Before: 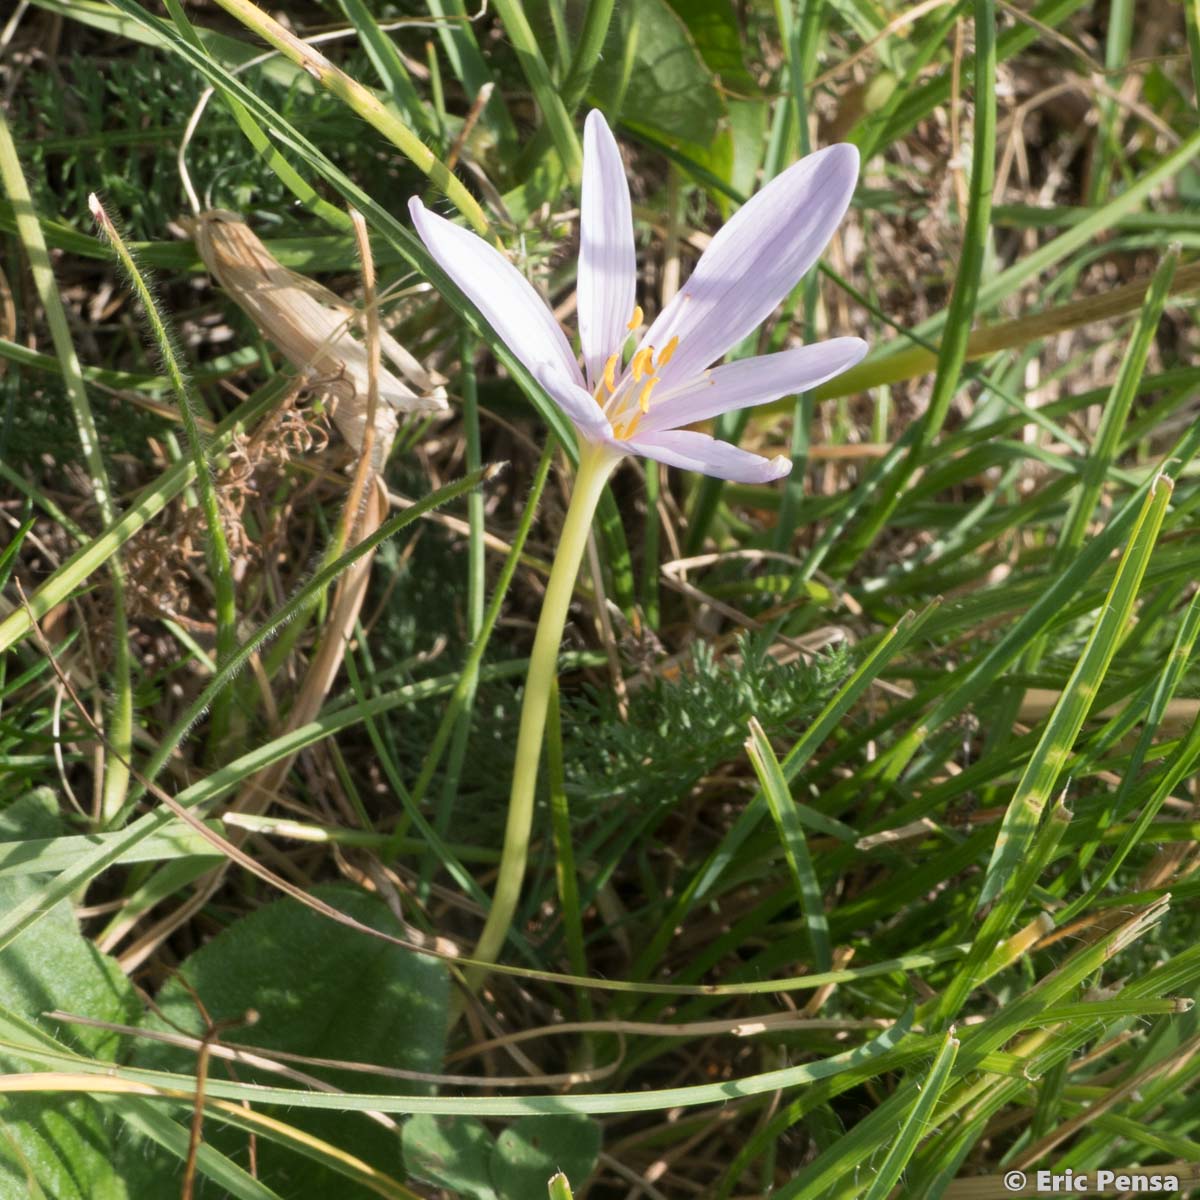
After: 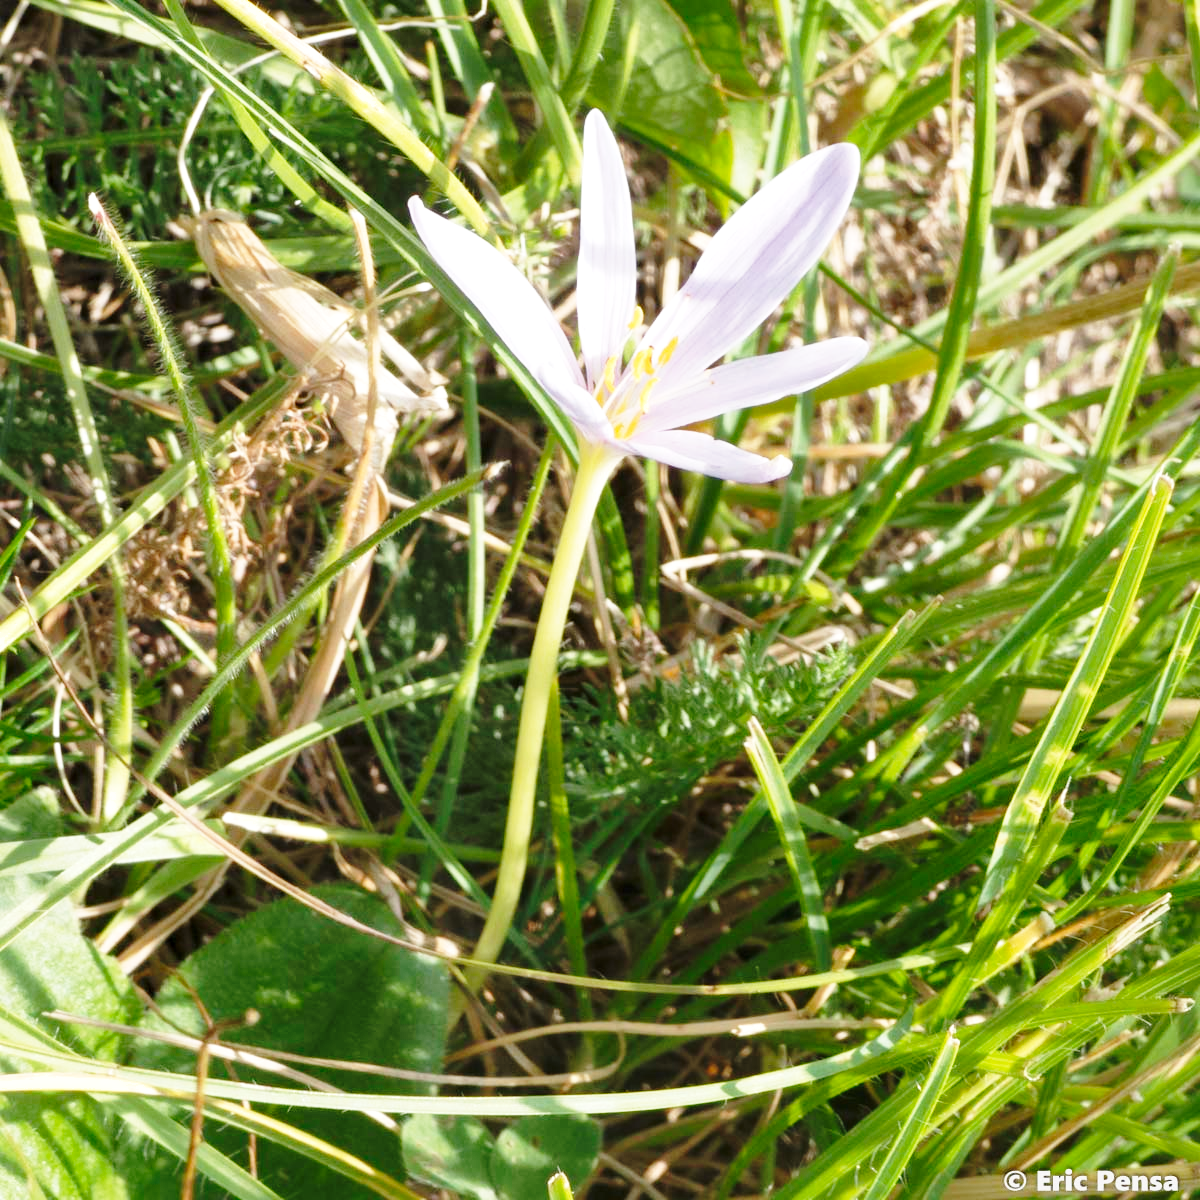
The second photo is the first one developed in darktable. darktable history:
base curve: curves: ch0 [(0, 0) (0.028, 0.03) (0.105, 0.232) (0.387, 0.748) (0.754, 0.968) (1, 1)], fusion 1, exposure shift 0.576, preserve colors none
shadows and highlights: on, module defaults
